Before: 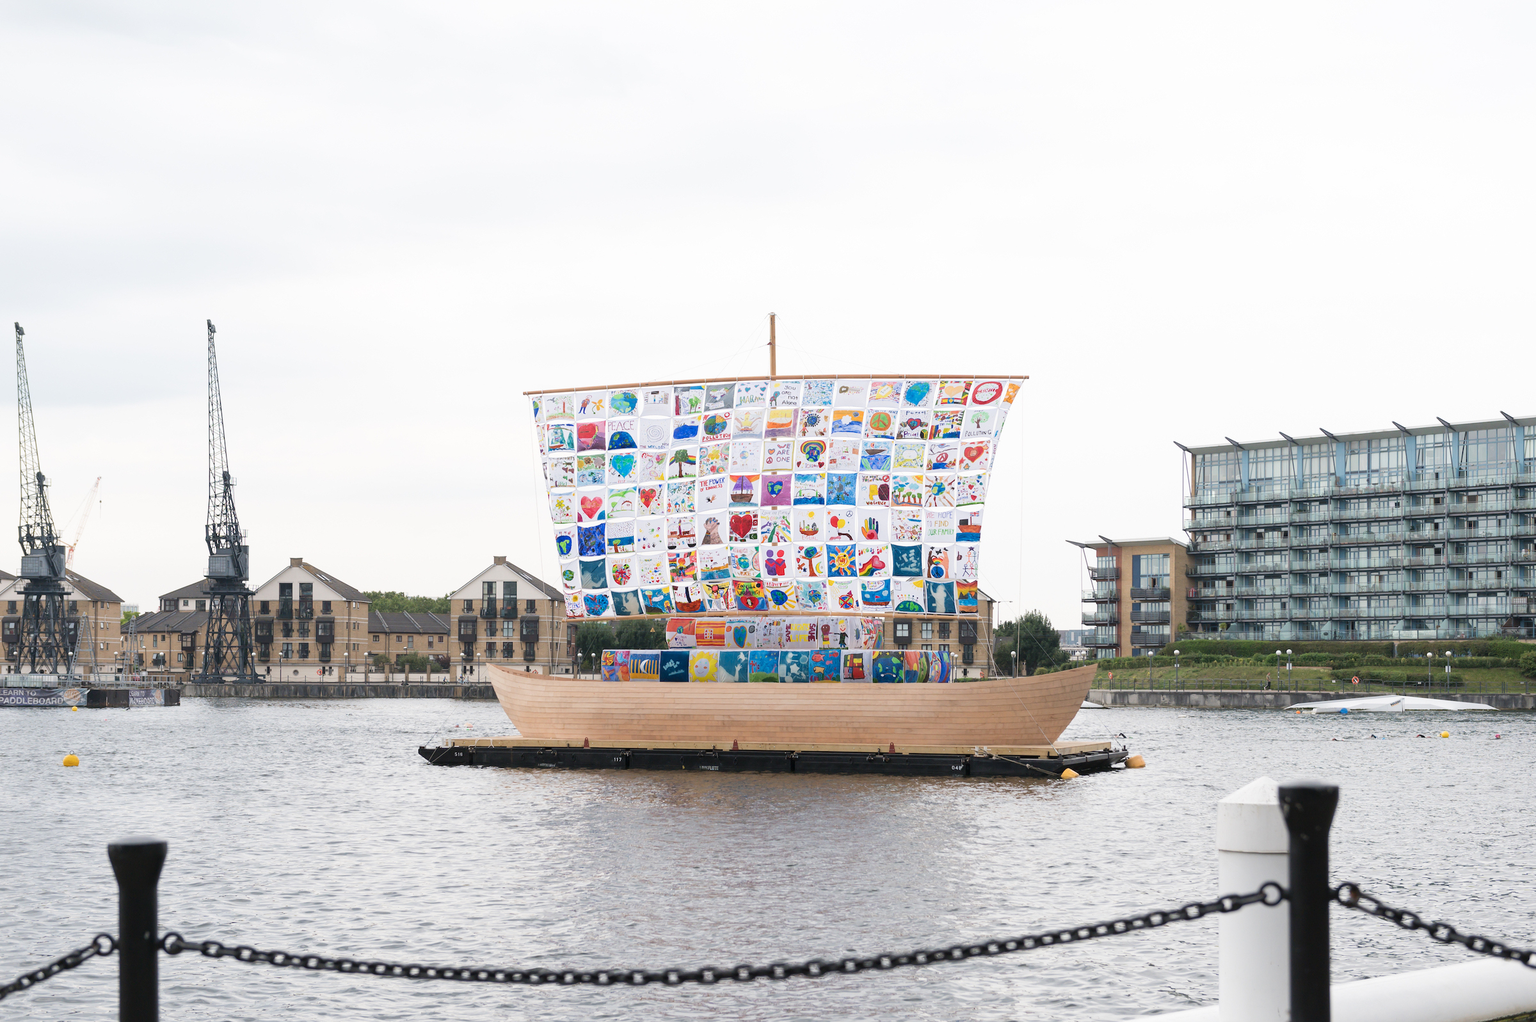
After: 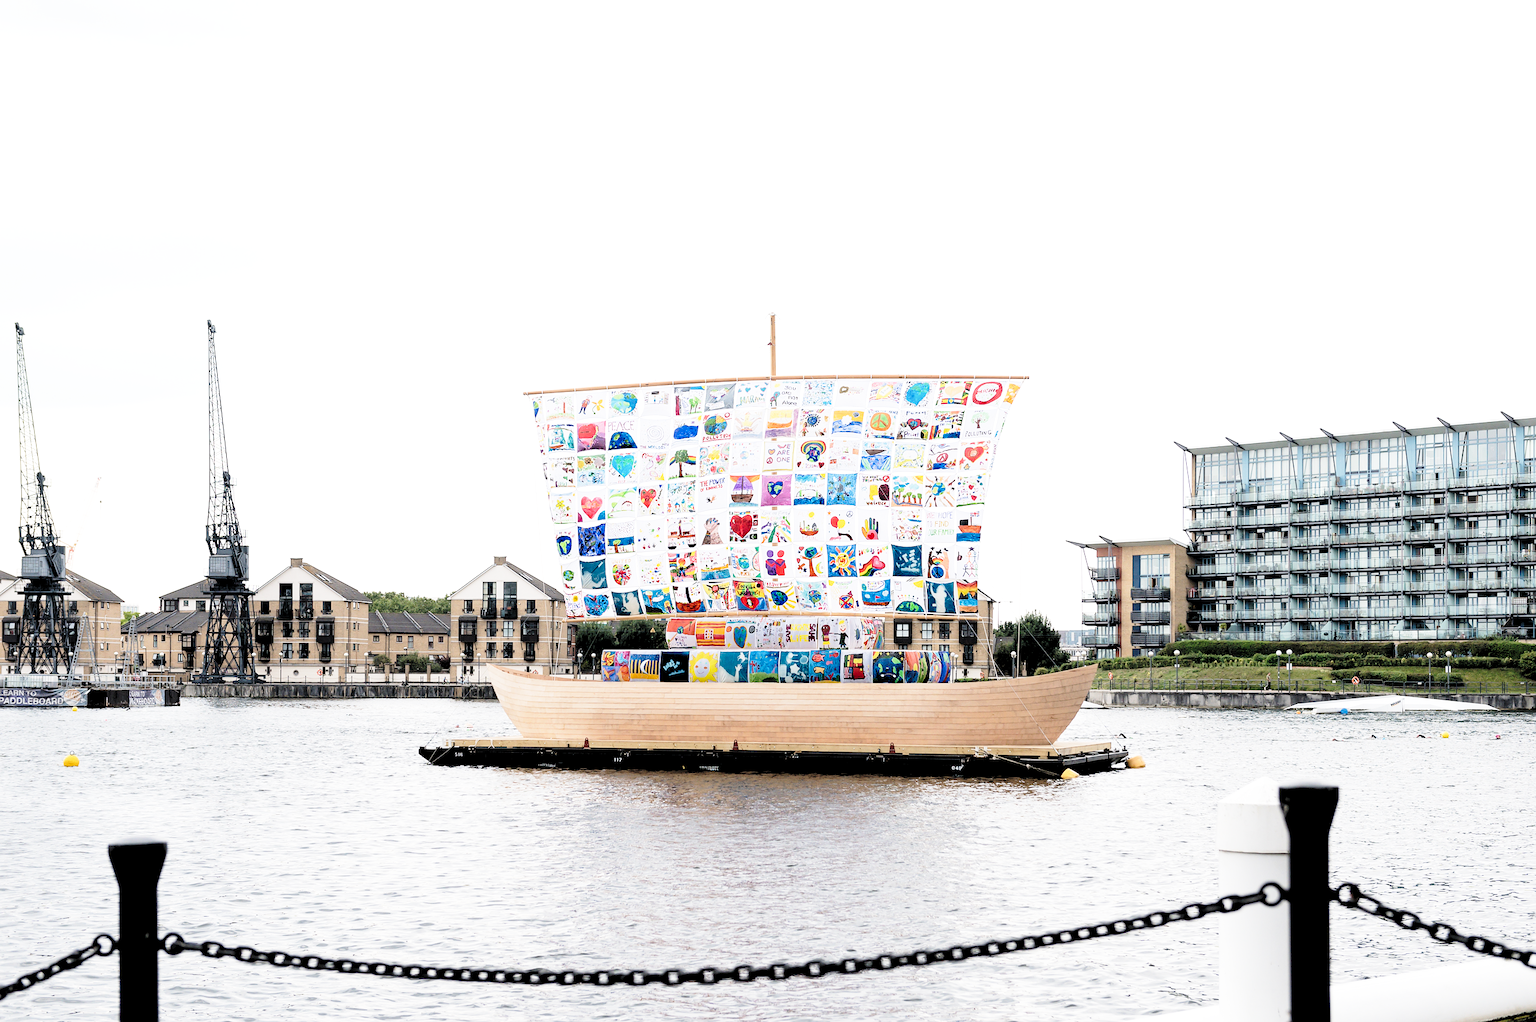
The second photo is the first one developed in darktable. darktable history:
base curve: curves: ch0 [(0, 0) (0.028, 0.03) (0.121, 0.232) (0.46, 0.748) (0.859, 0.968) (1, 1)], preserve colors none
sharpen: radius 1, threshold 1
rgb levels: levels [[0.034, 0.472, 0.904], [0, 0.5, 1], [0, 0.5, 1]]
